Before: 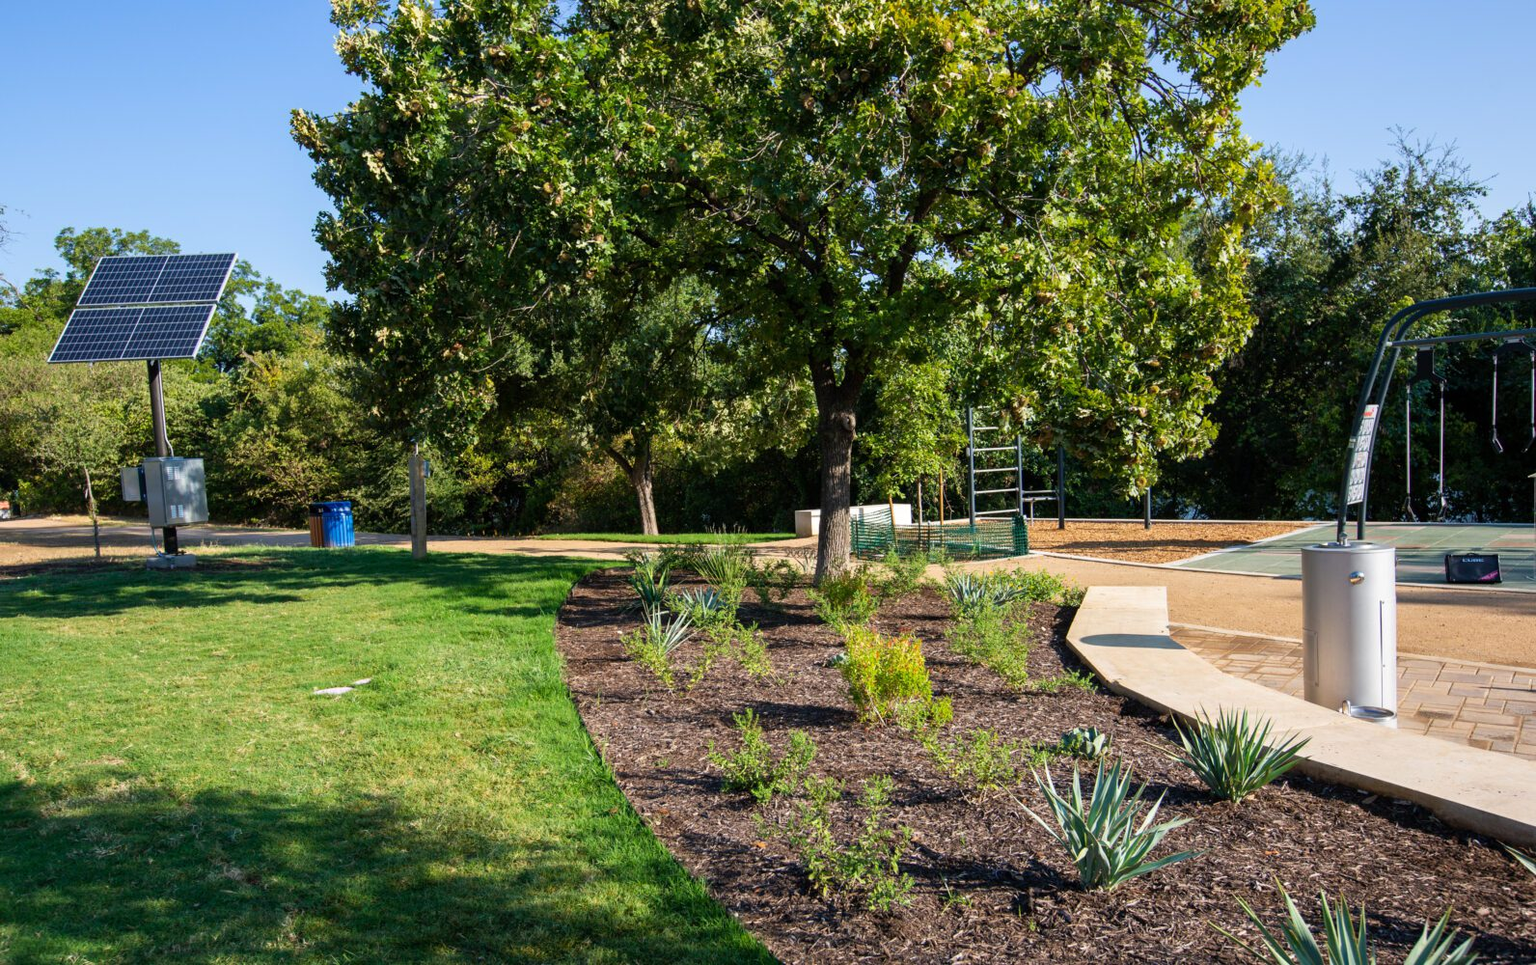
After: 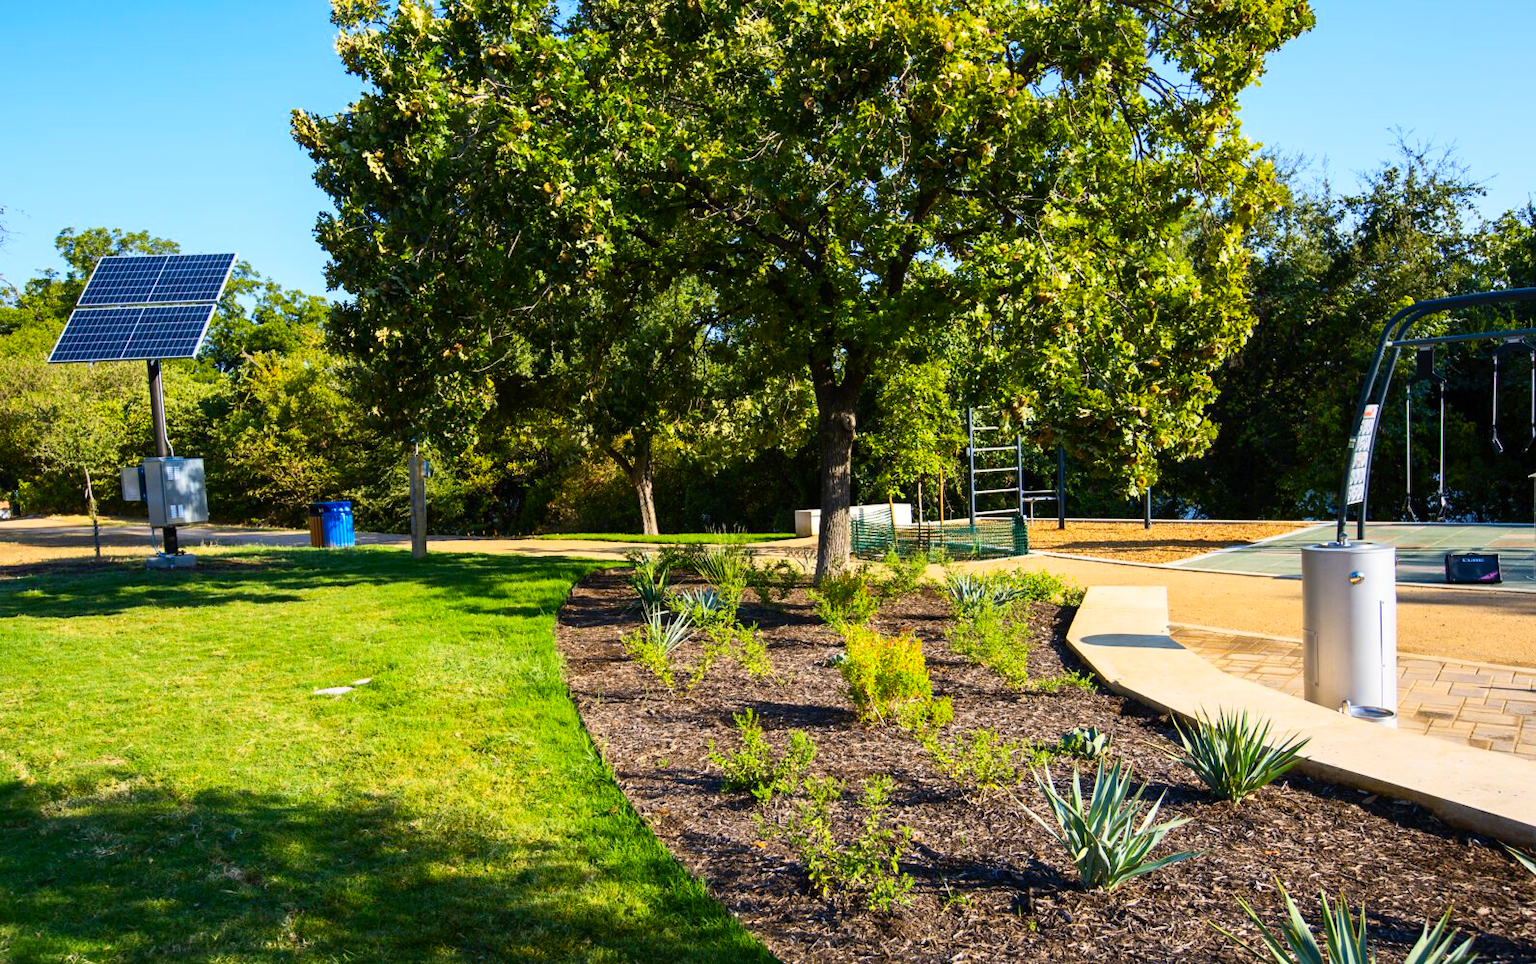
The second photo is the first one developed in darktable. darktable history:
exposure: compensate highlight preservation false
color contrast: green-magenta contrast 0.85, blue-yellow contrast 1.25, unbound 0
contrast brightness saturation: contrast 0.23, brightness 0.1, saturation 0.29
